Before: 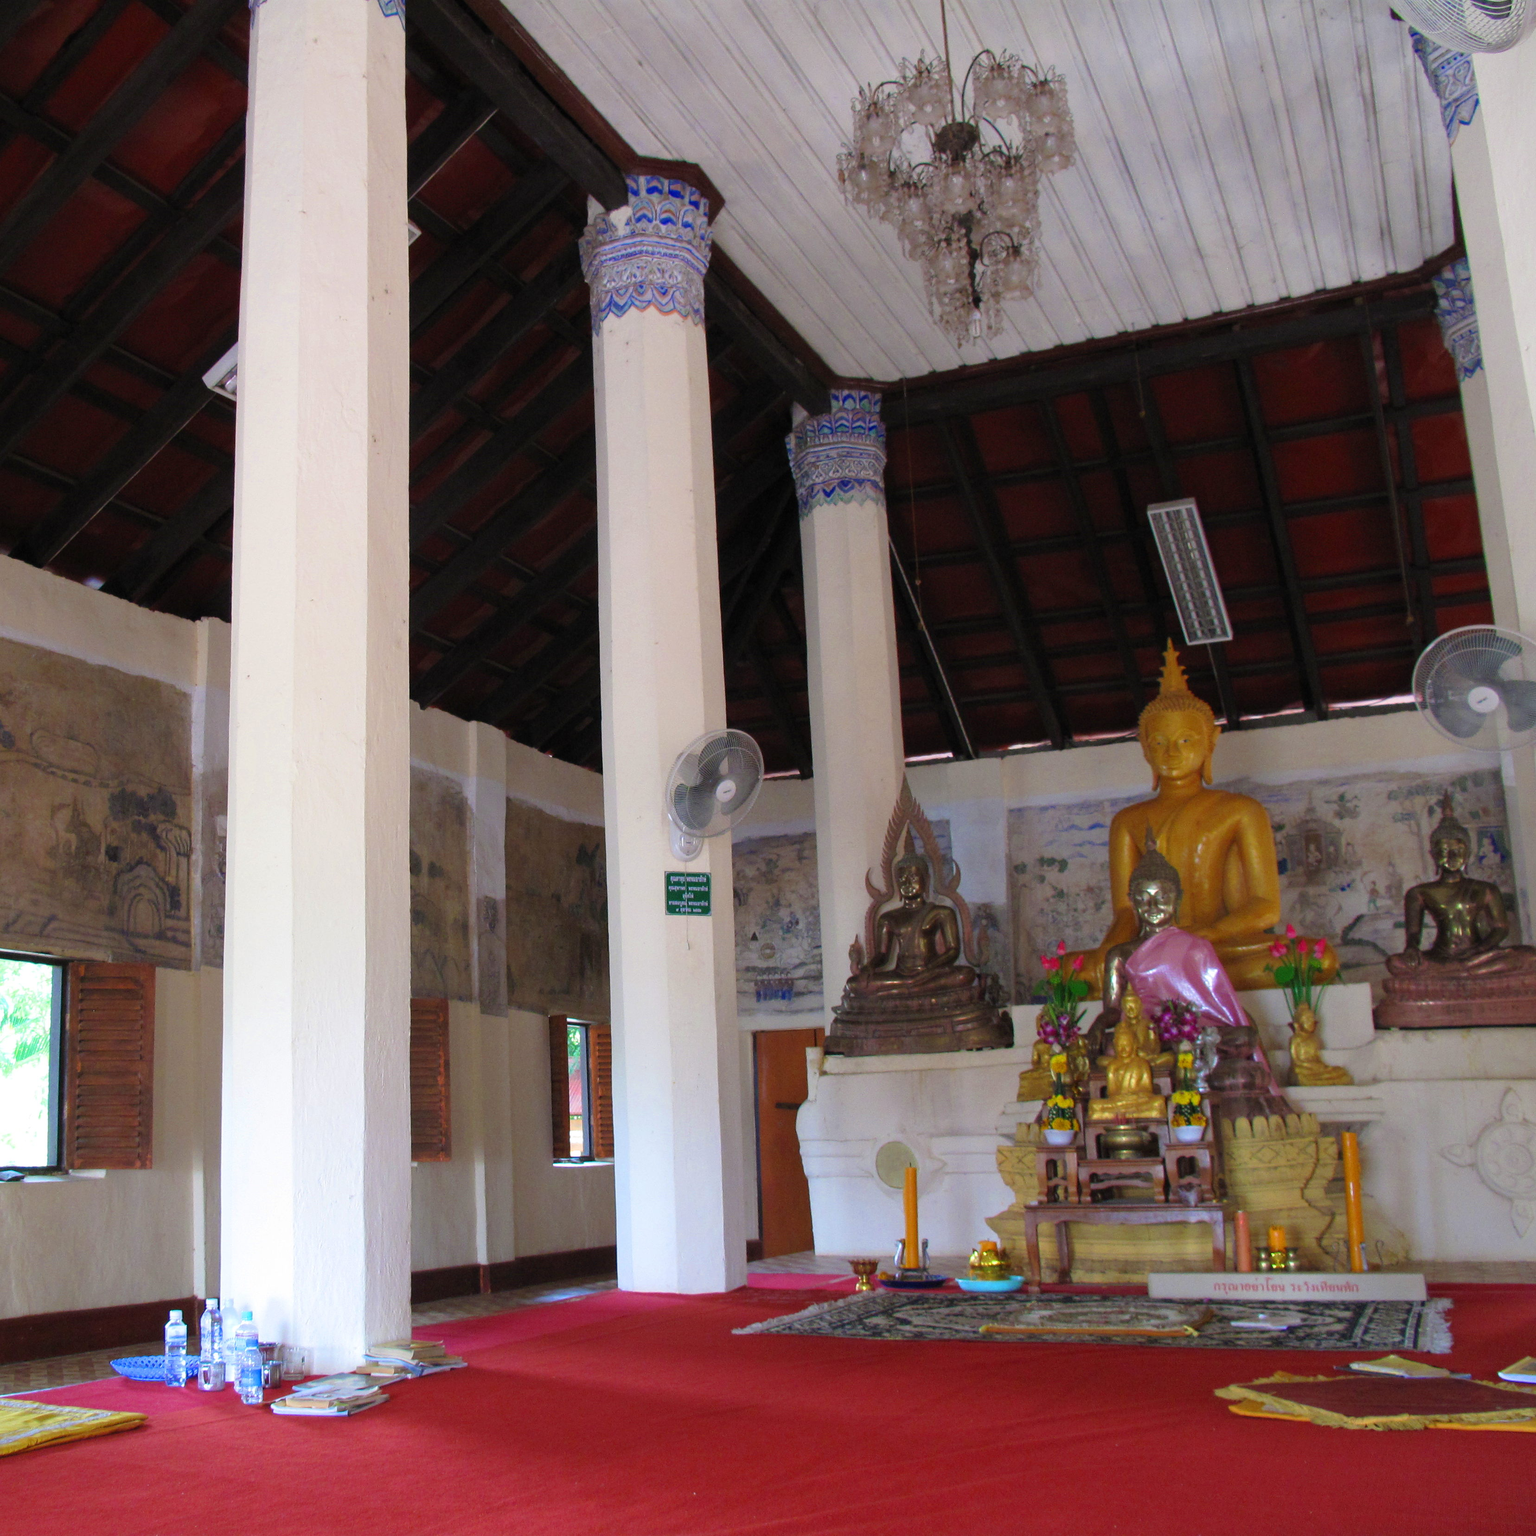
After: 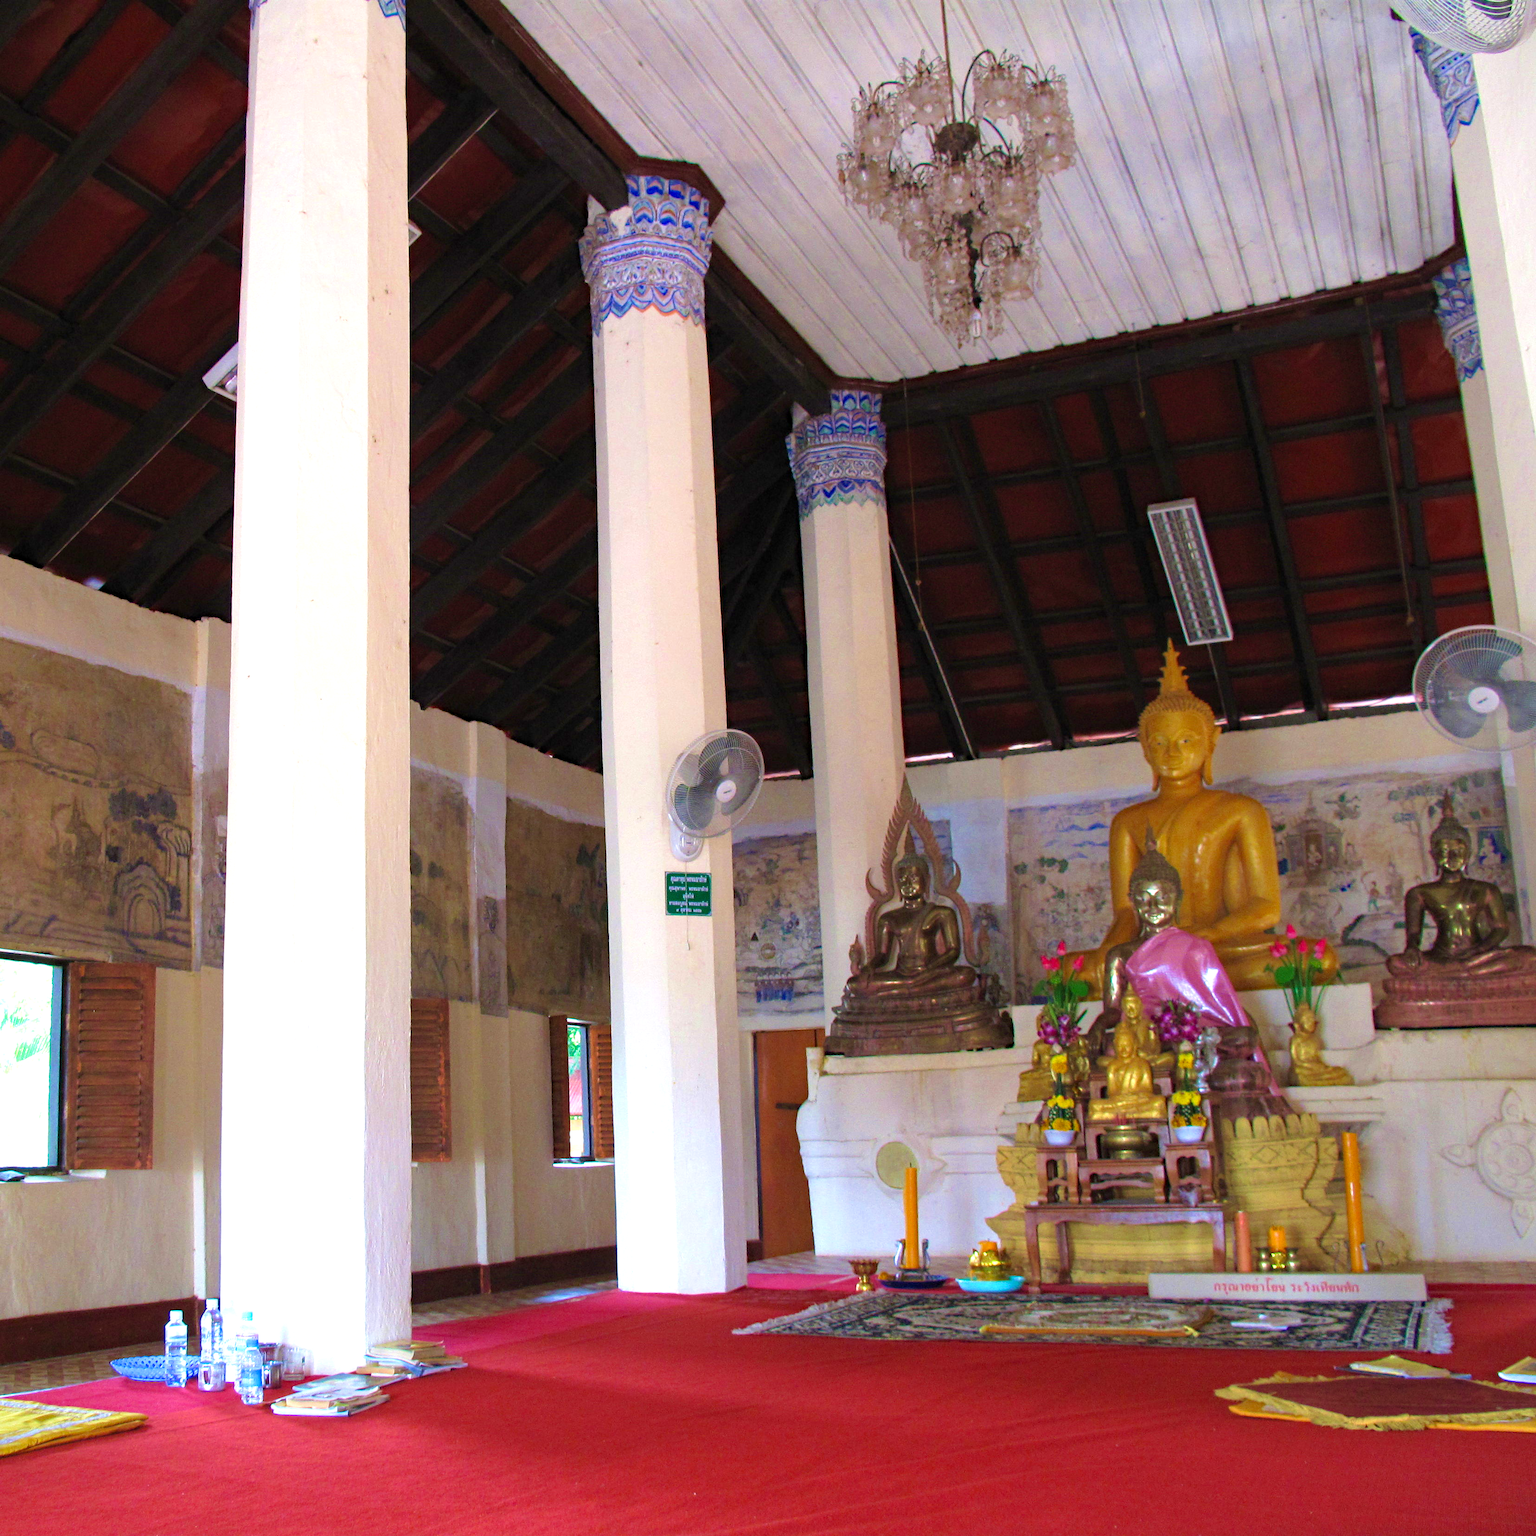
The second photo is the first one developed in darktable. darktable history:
haze removal: compatibility mode true, adaptive false
velvia: strength 36.08%
exposure: exposure 0.608 EV, compensate highlight preservation false
